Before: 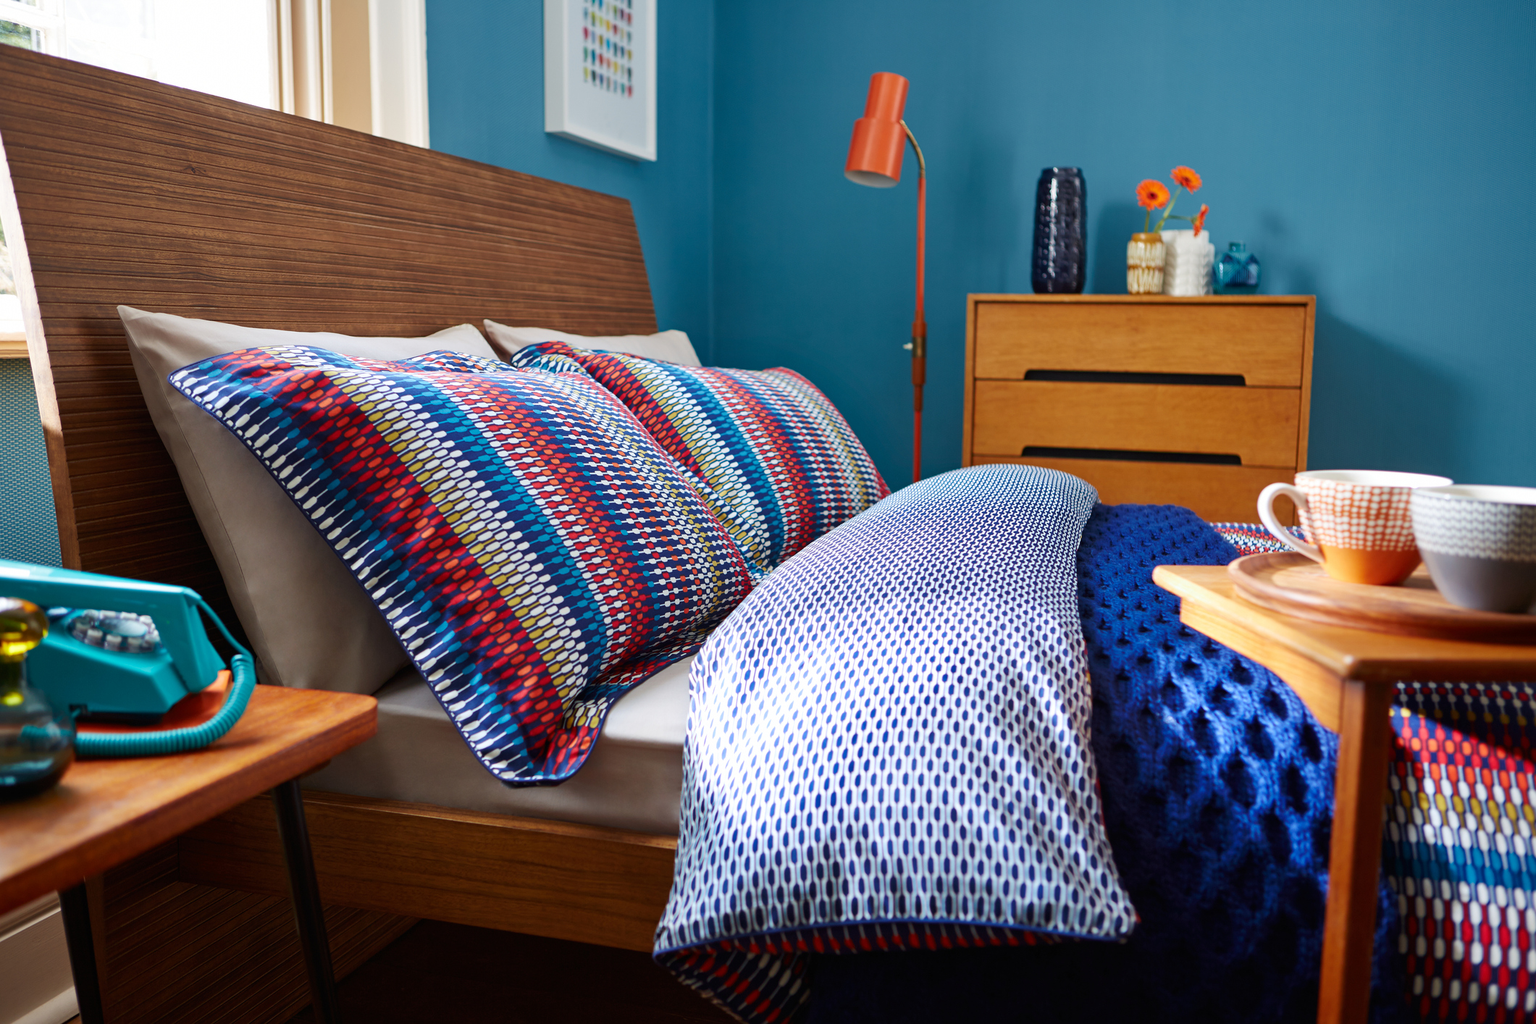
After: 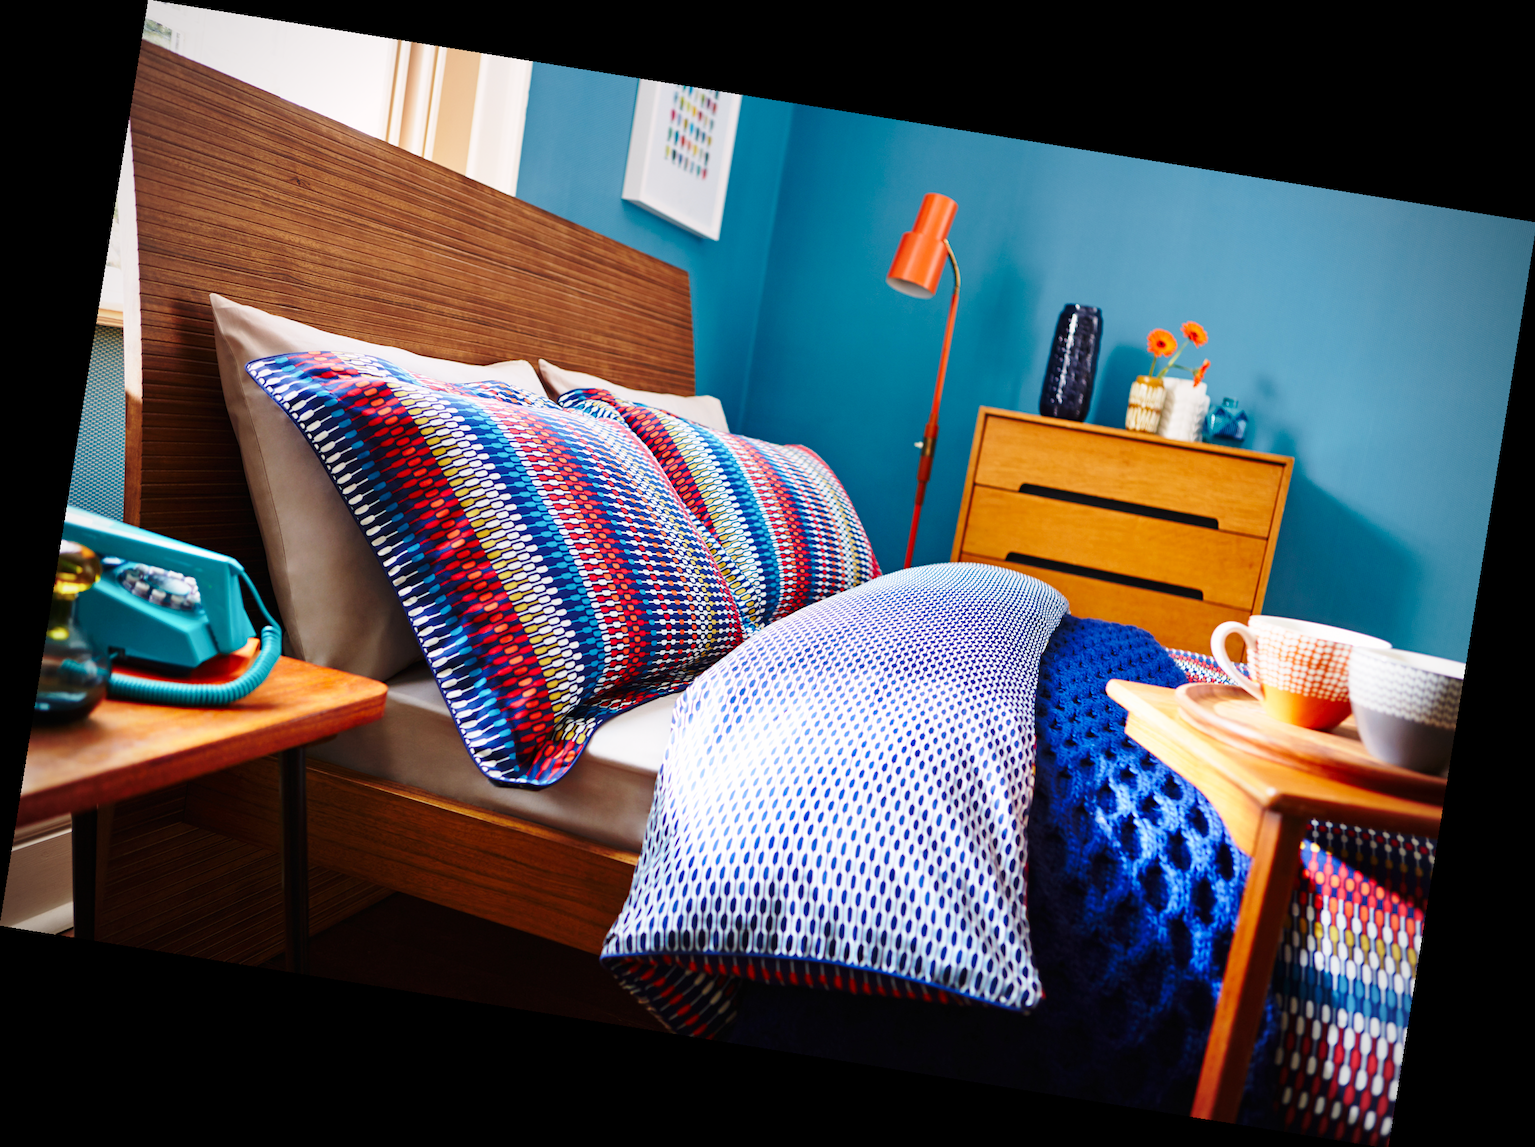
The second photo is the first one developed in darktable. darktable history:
base curve: curves: ch0 [(0, 0) (0.028, 0.03) (0.121, 0.232) (0.46, 0.748) (0.859, 0.968) (1, 1)], preserve colors none
graduated density: density 0.38 EV, hardness 21%, rotation -6.11°, saturation 32%
rotate and perspective: rotation 9.12°, automatic cropping off
vignetting: on, module defaults
